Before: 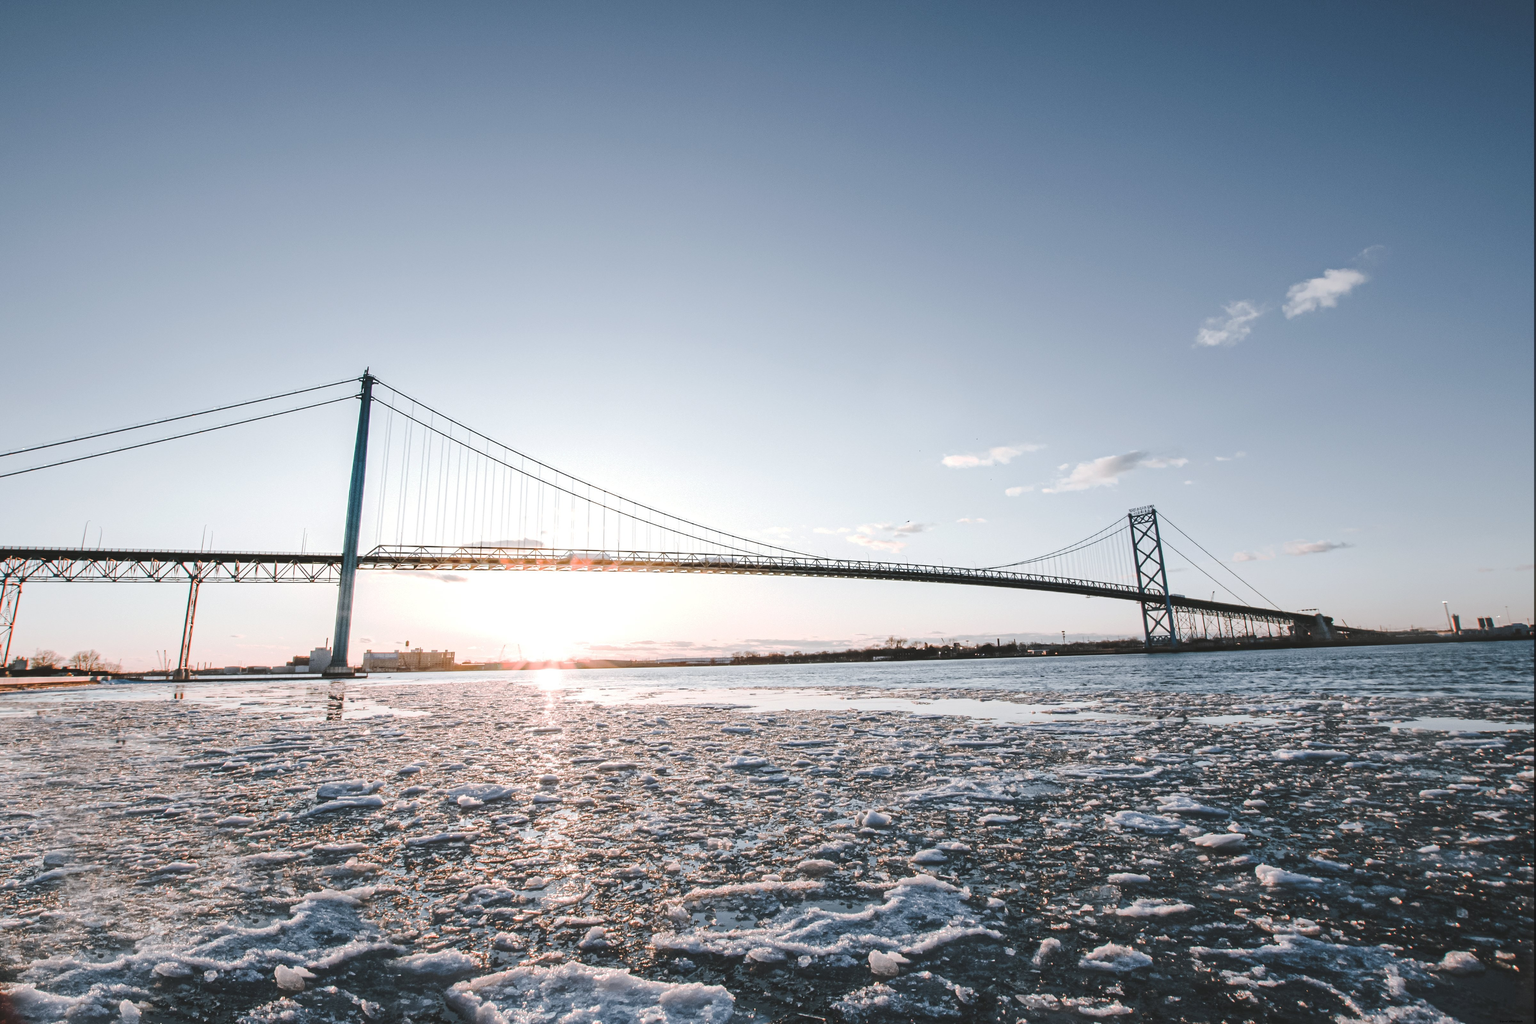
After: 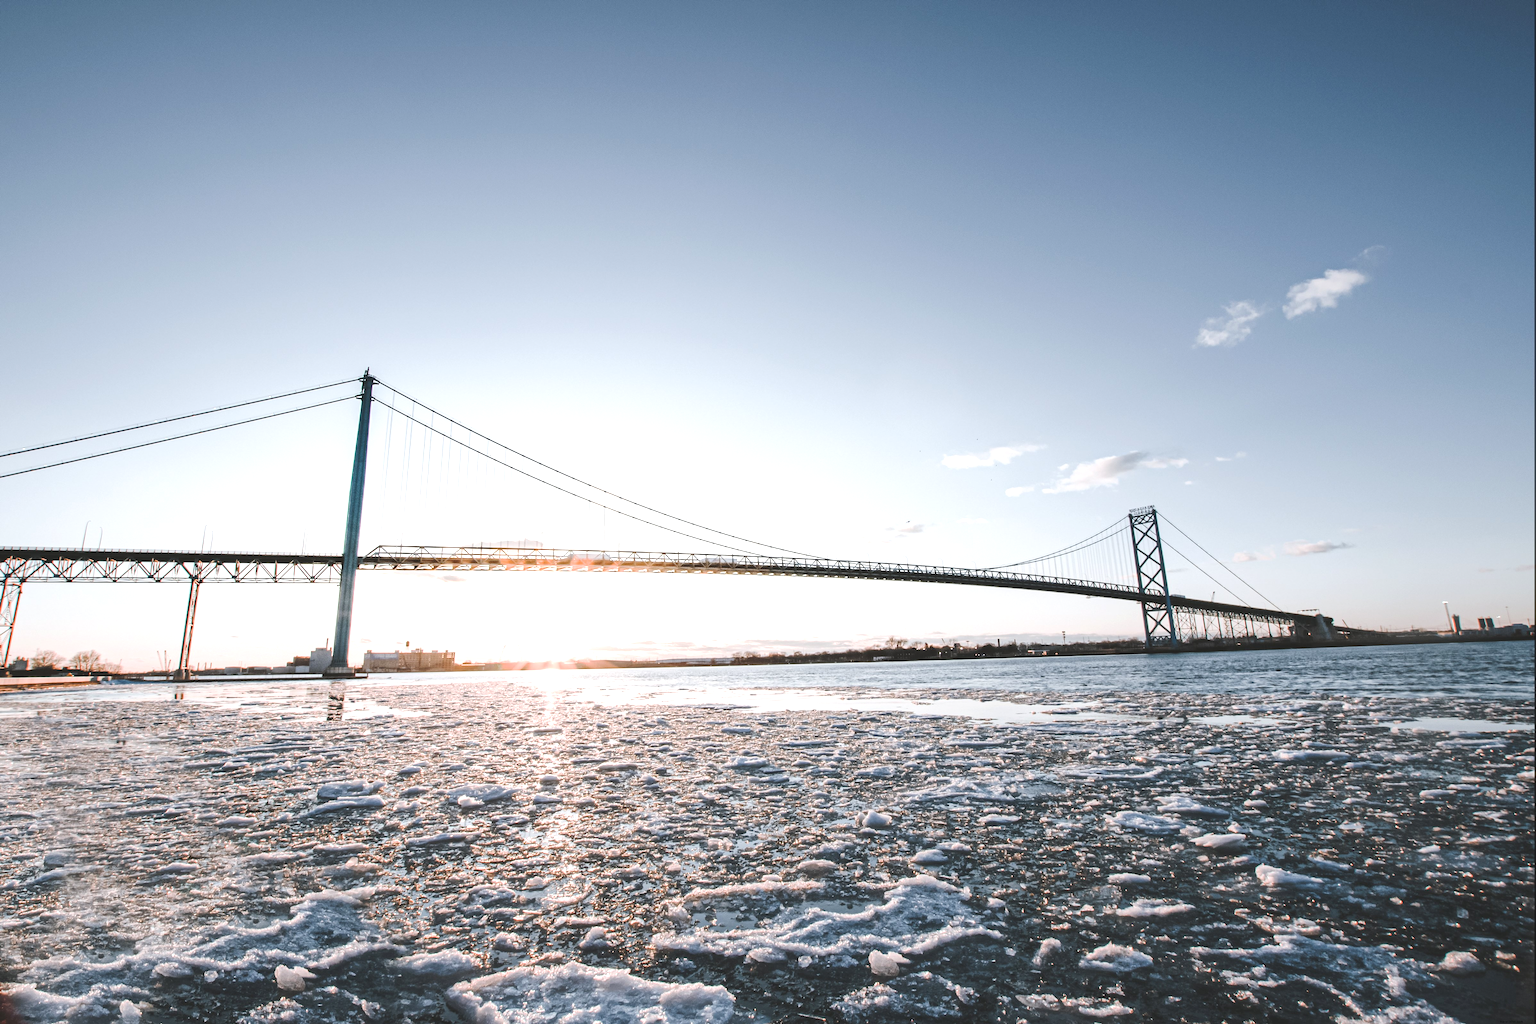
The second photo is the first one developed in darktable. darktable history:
exposure: exposure 0.379 EV, compensate highlight preservation false
